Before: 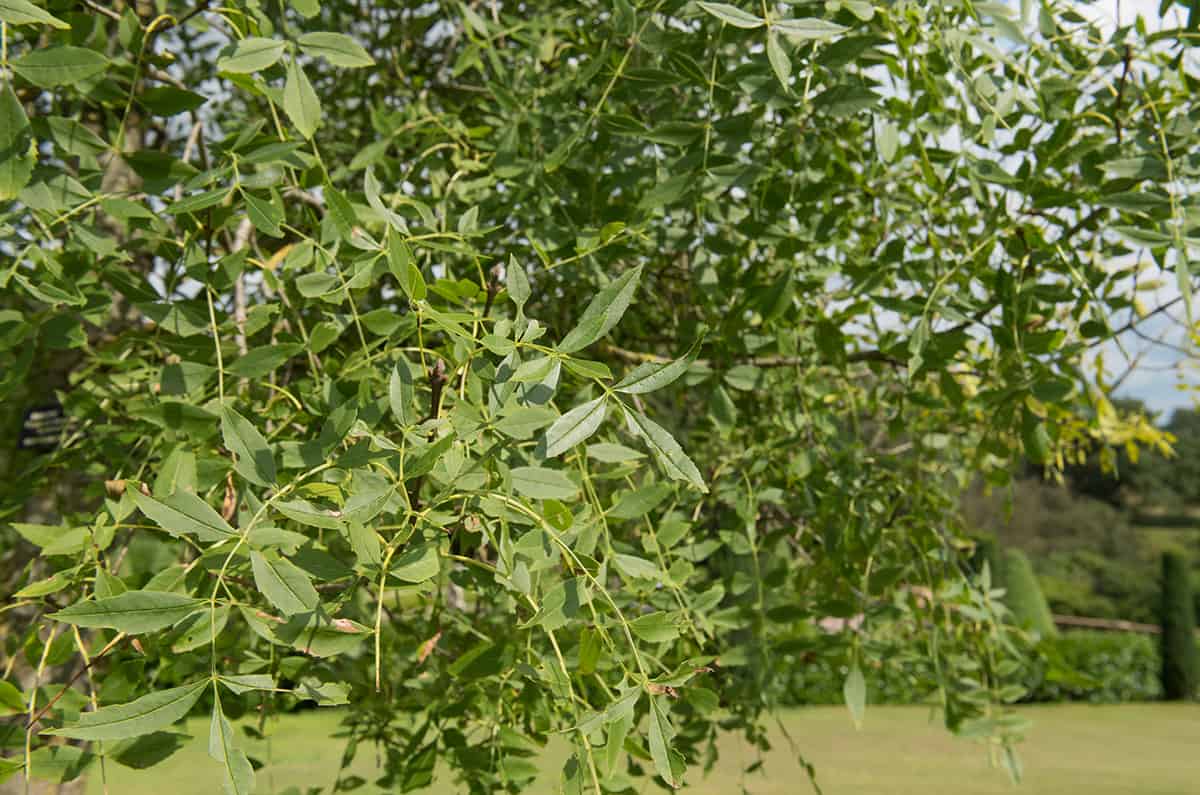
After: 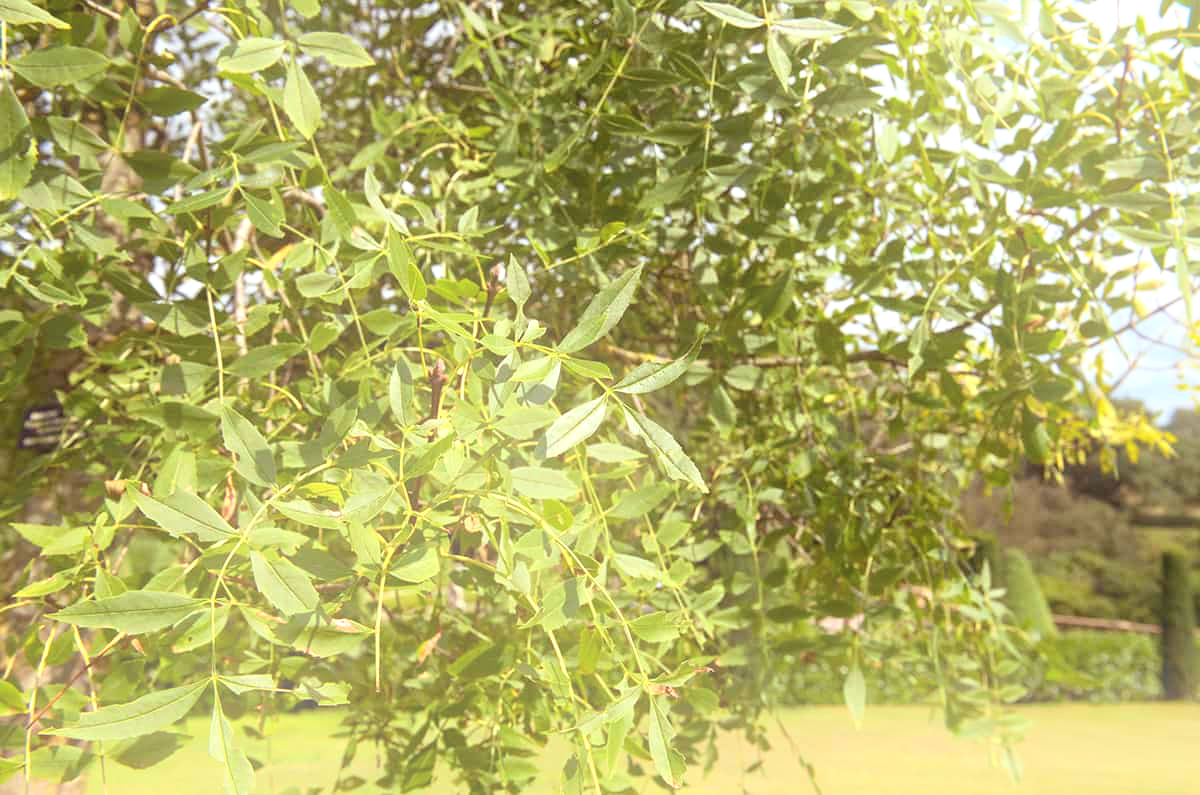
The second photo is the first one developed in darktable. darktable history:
rgb levels: mode RGB, independent channels, levels [[0, 0.474, 1], [0, 0.5, 1], [0, 0.5, 1]]
exposure: exposure 0.785 EV, compensate highlight preservation false
bloom: on, module defaults
